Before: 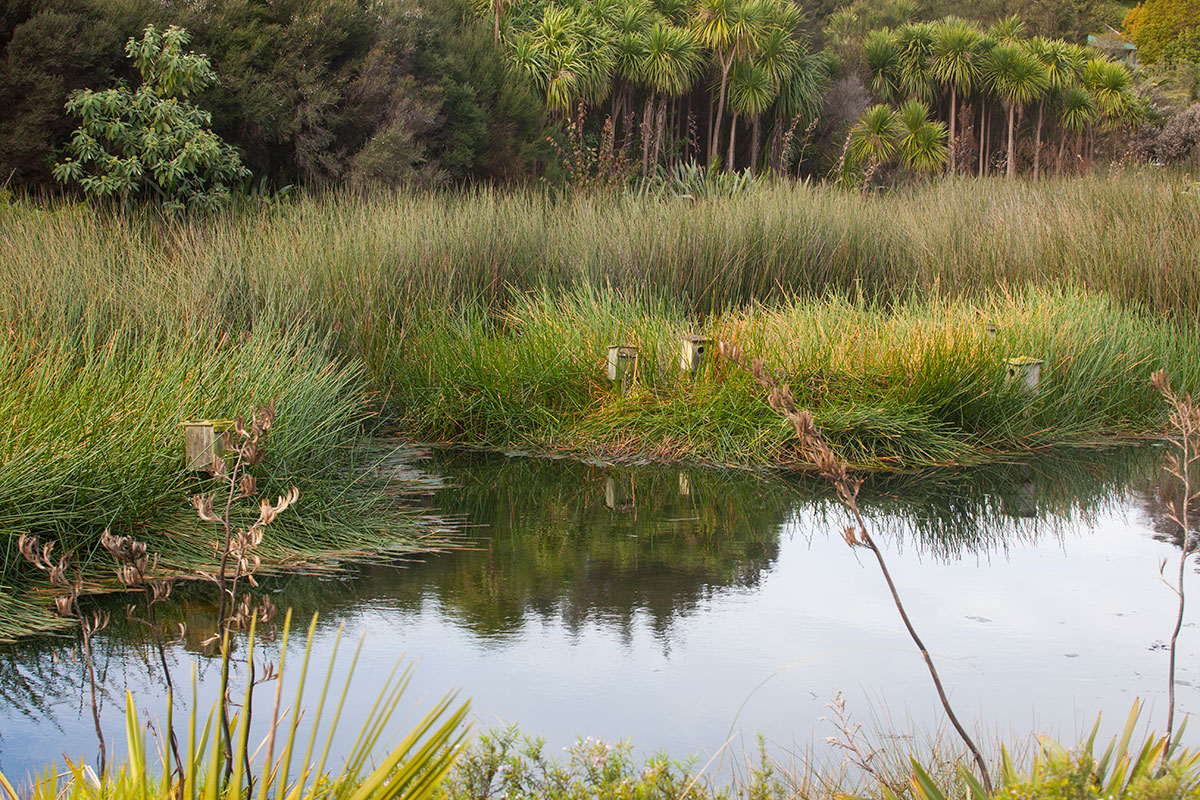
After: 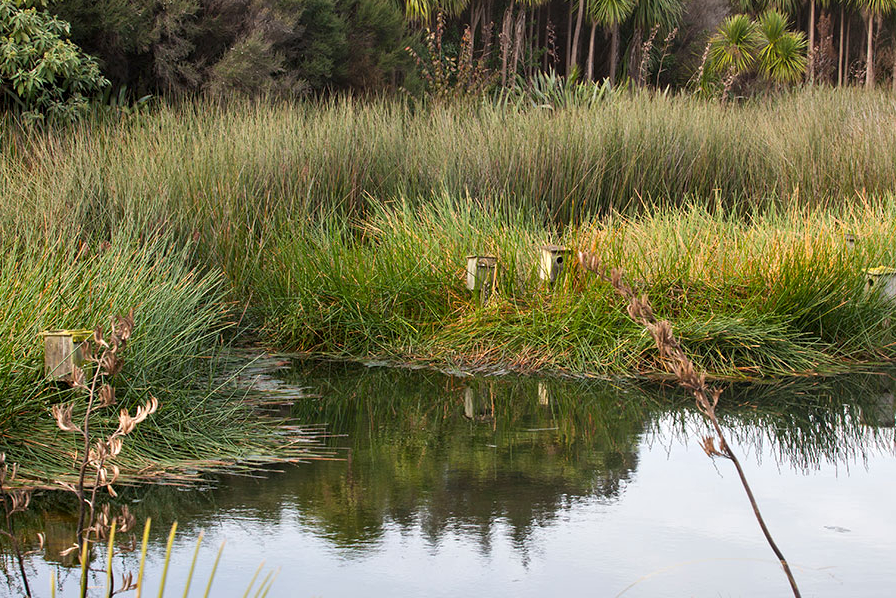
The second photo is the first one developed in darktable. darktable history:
contrast equalizer: y [[0.524, 0.538, 0.547, 0.548, 0.538, 0.524], [0.5 ×6], [0.5 ×6], [0 ×6], [0 ×6]]
crop and rotate: left 11.831%, top 11.346%, right 13.429%, bottom 13.899%
